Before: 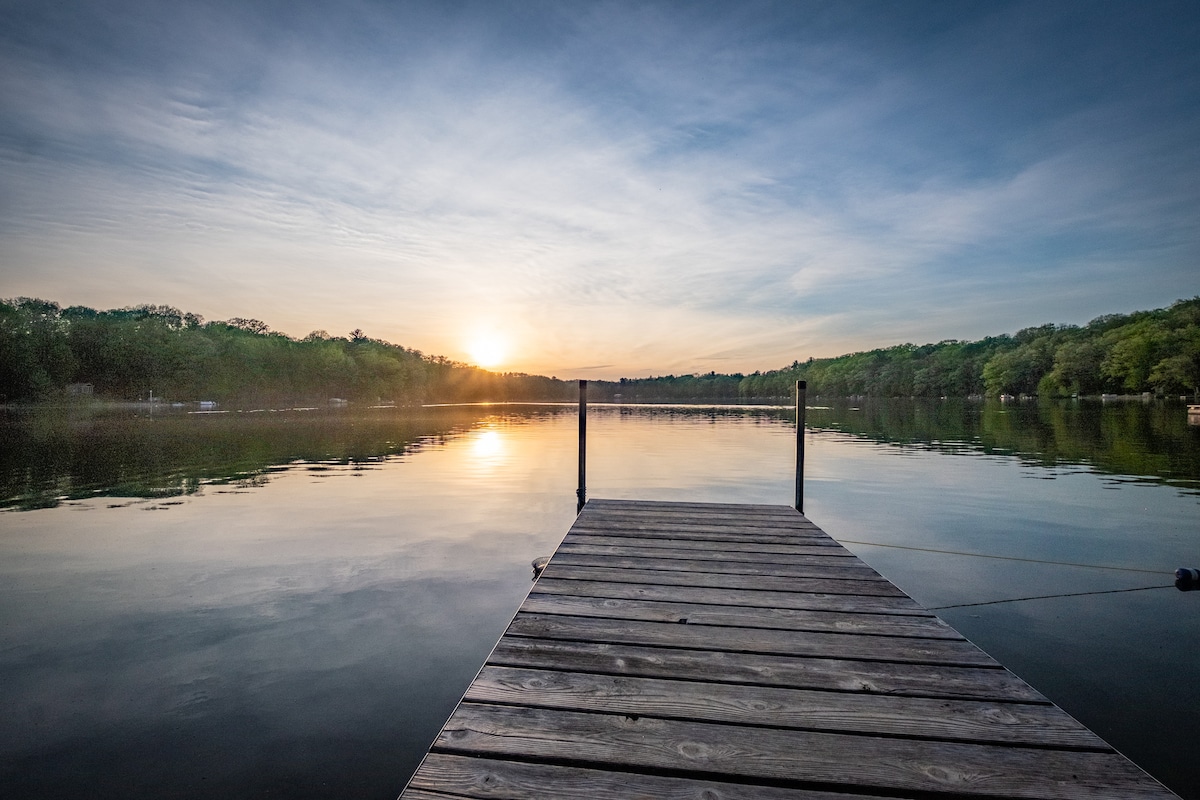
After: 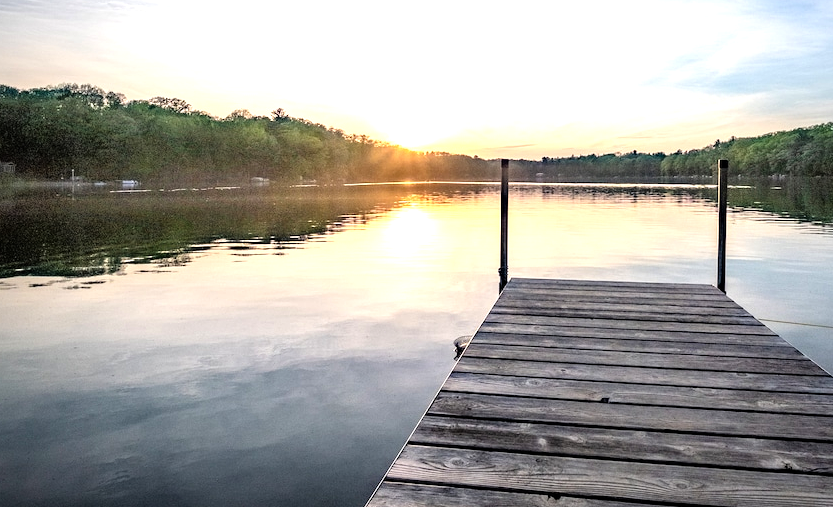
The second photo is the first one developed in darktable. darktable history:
tone equalizer: -8 EV -1.08 EV, -7 EV -0.973 EV, -6 EV -0.843 EV, -5 EV -0.599 EV, -3 EV 0.606 EV, -2 EV 0.879 EV, -1 EV 0.987 EV, +0 EV 1.06 EV
crop: left 6.51%, top 27.722%, right 24.055%, bottom 8.792%
exposure: black level correction 0.002, exposure -0.105 EV, compensate exposure bias true, compensate highlight preservation false
